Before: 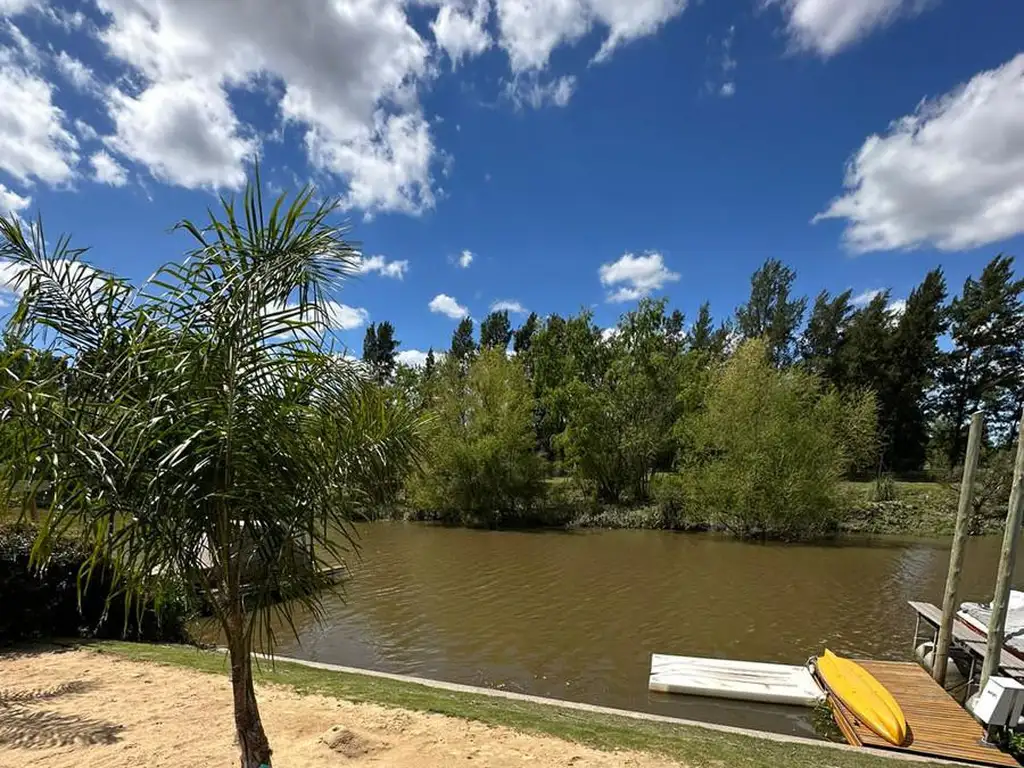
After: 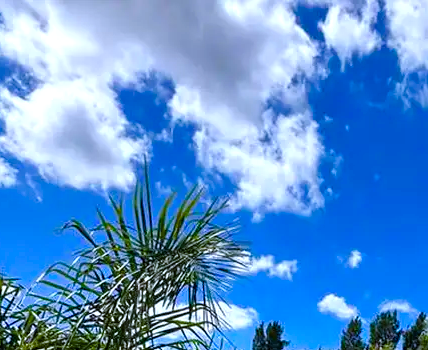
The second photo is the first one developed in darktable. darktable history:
color calibration: illuminant custom, x 0.372, y 0.383, temperature 4281.22 K
shadows and highlights: radius 46.85, white point adjustment 6.79, compress 79.57%, soften with gaussian
crop and rotate: left 10.875%, top 0.058%, right 47.253%, bottom 54.274%
color balance rgb: linear chroma grading › global chroma 3.581%, perceptual saturation grading › global saturation 46.037%, perceptual saturation grading › highlights -50.055%, perceptual saturation grading › shadows 30.661%, global vibrance 20%
